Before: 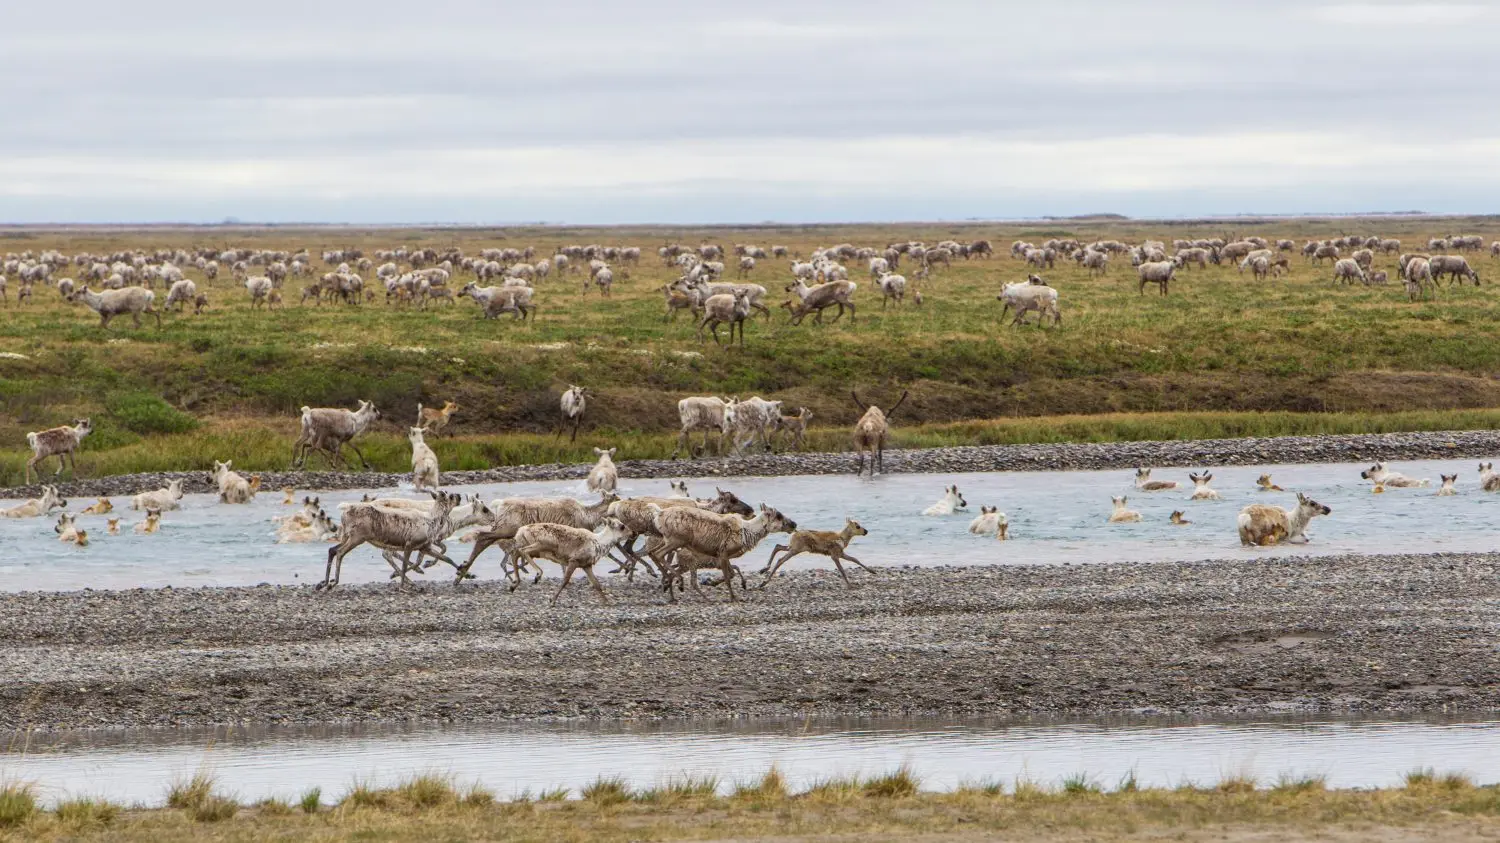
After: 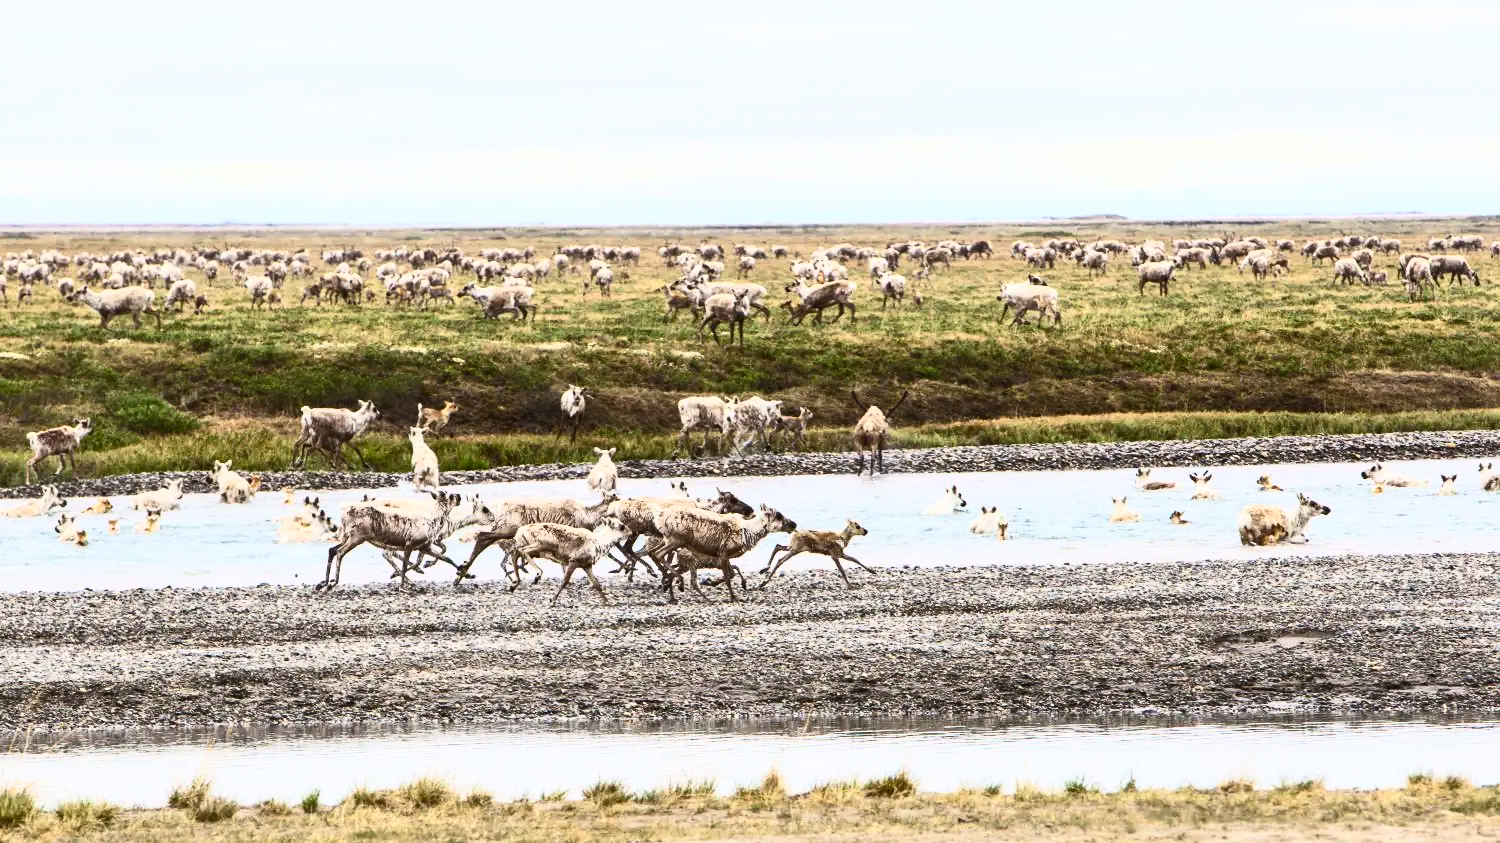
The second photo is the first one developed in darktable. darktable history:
contrast brightness saturation: contrast 0.614, brightness 0.331, saturation 0.143
